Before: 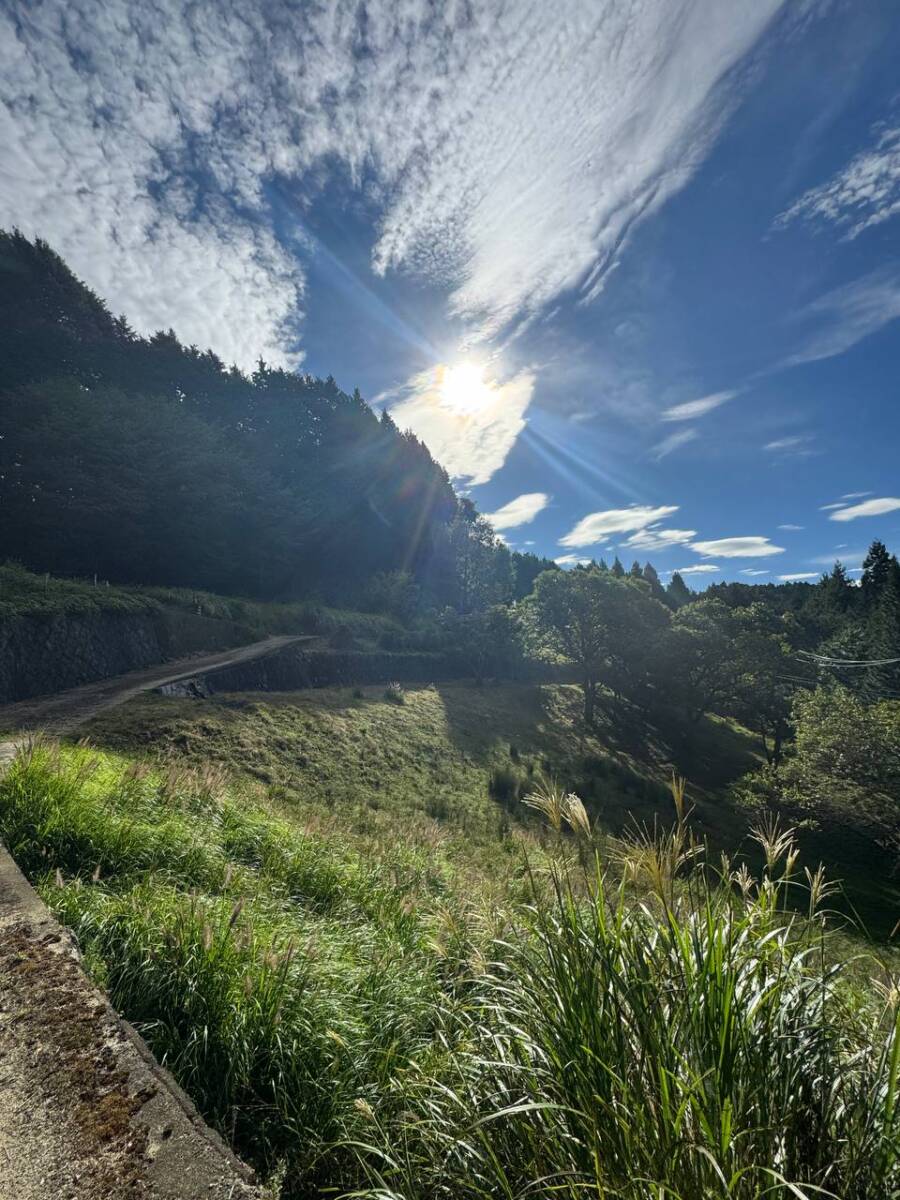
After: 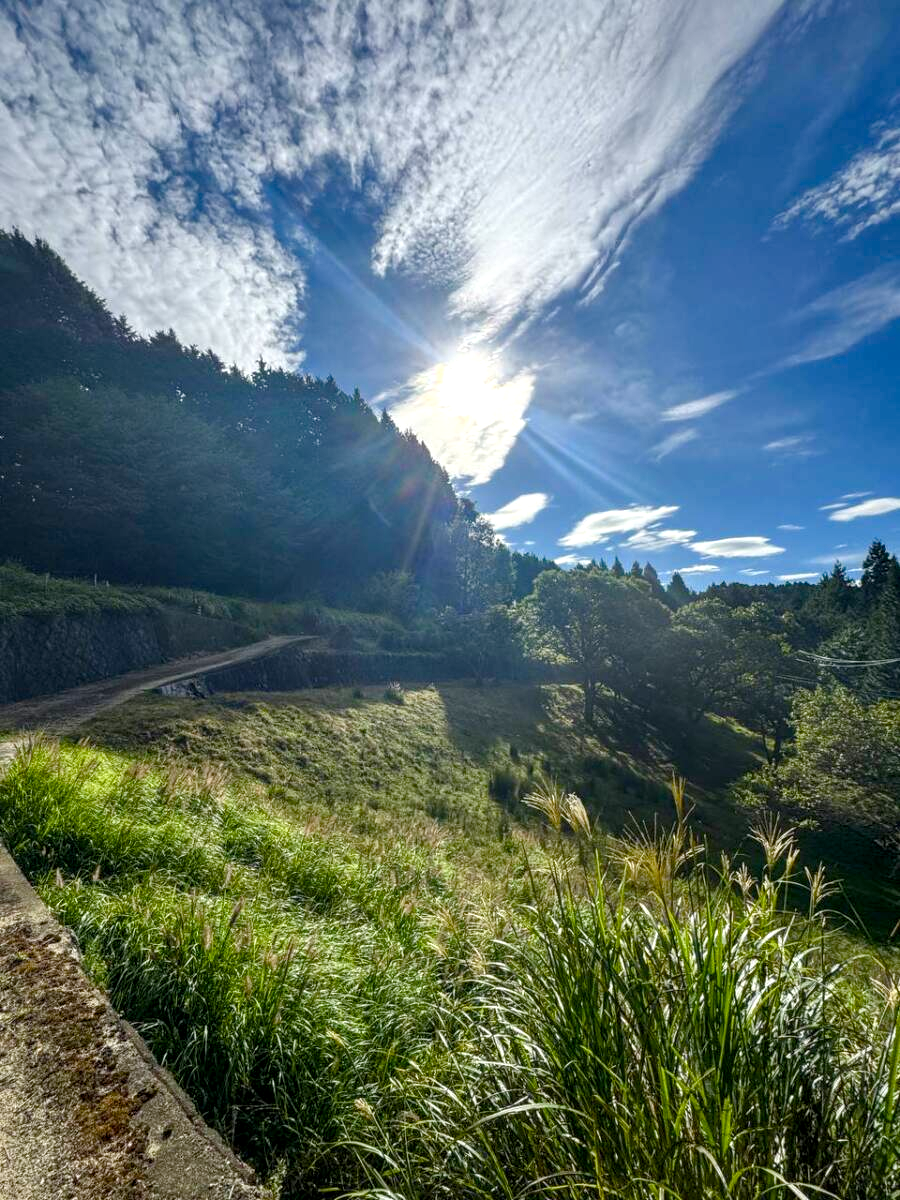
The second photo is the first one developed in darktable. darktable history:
exposure: exposure 0.2 EV, compensate highlight preservation false
tone equalizer: on, module defaults
color balance rgb: perceptual saturation grading › global saturation 20%, perceptual saturation grading › highlights -25%, perceptual saturation grading › shadows 50%
local contrast: on, module defaults
